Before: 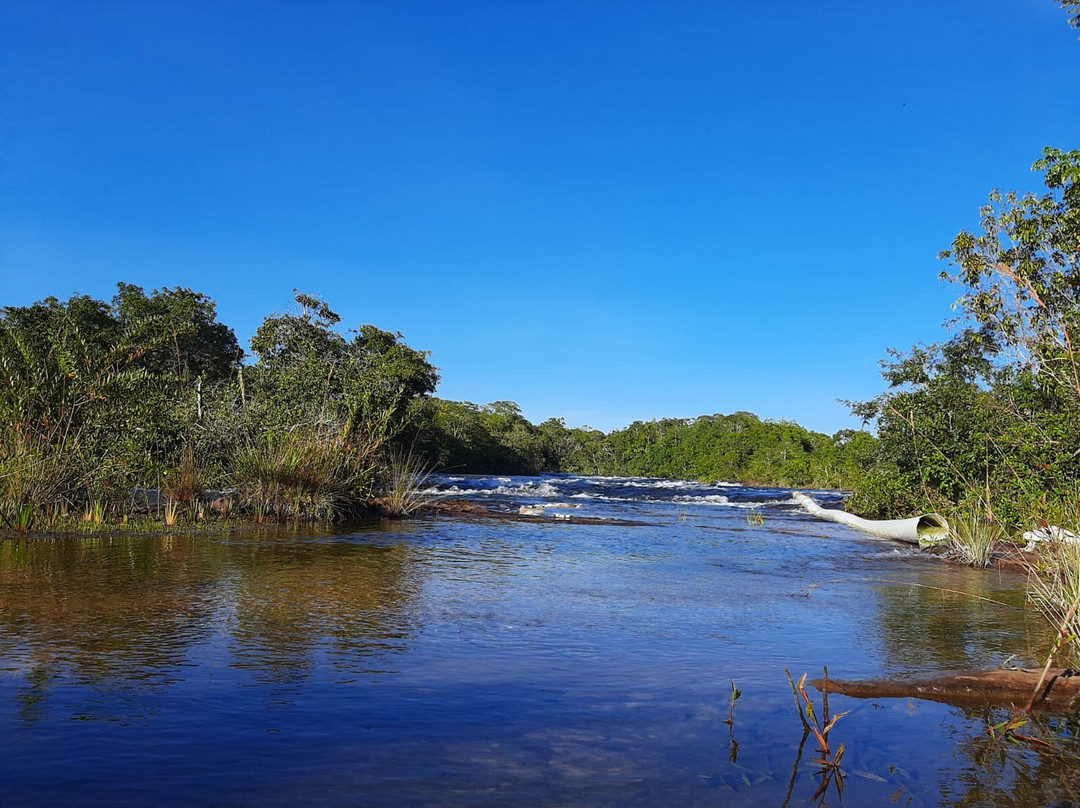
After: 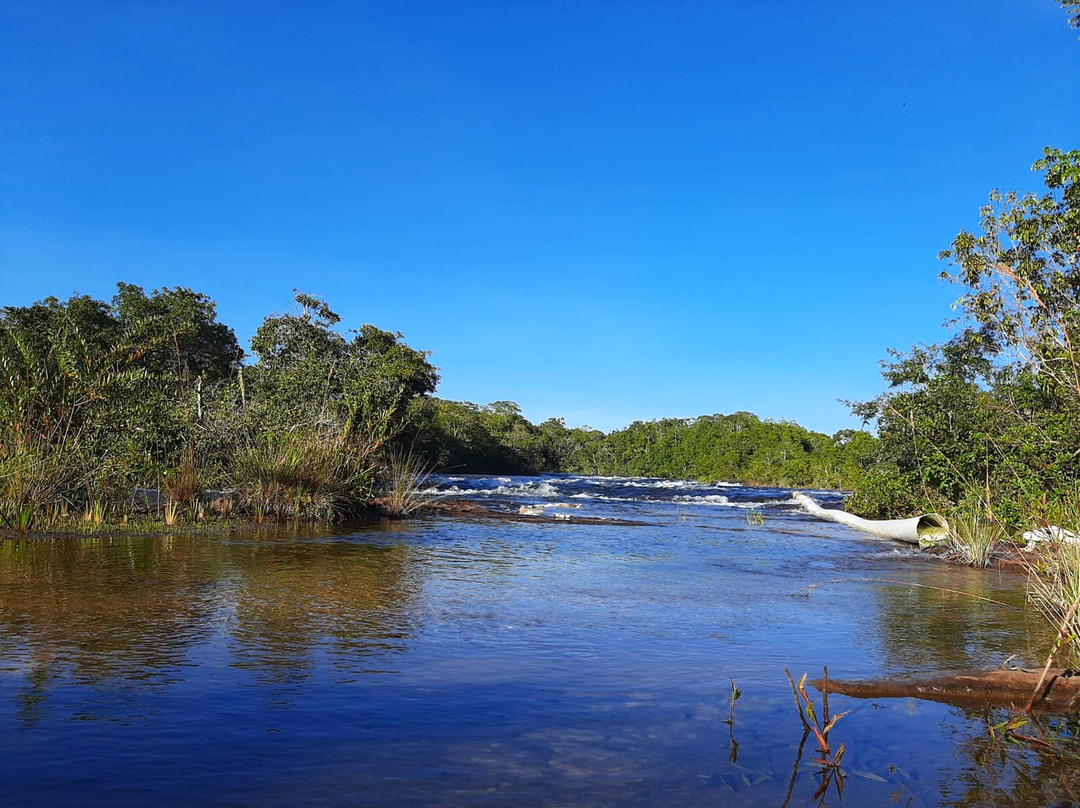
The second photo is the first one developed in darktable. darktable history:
exposure: exposure 0.161 EV, compensate exposure bias true, compensate highlight preservation false
